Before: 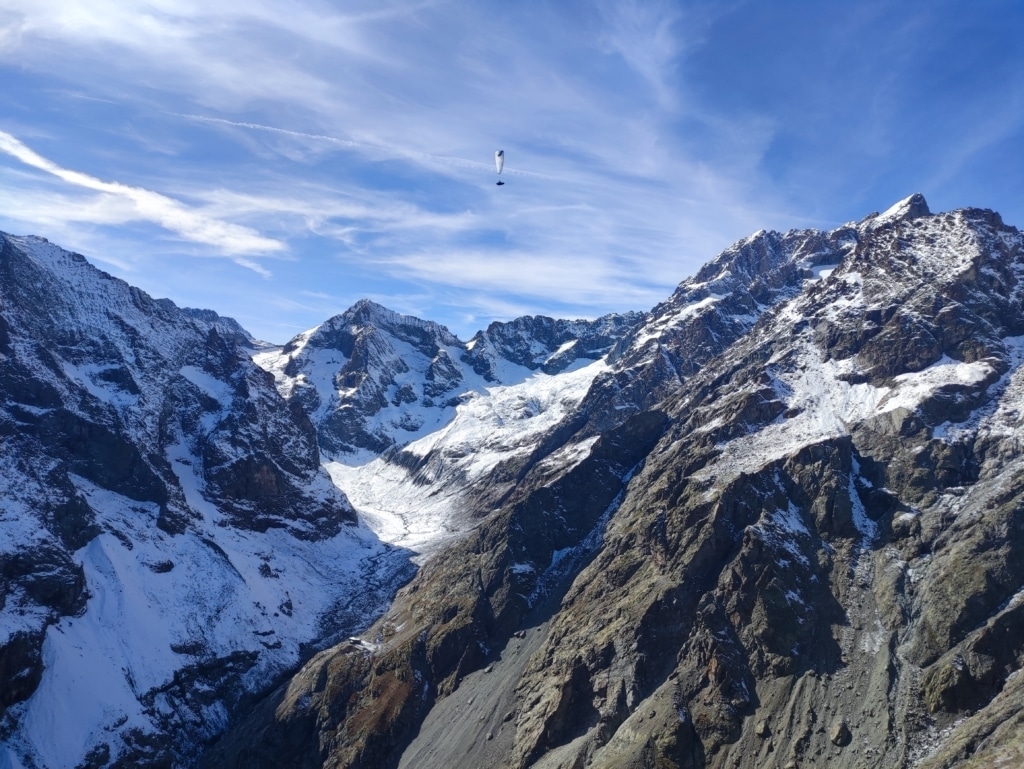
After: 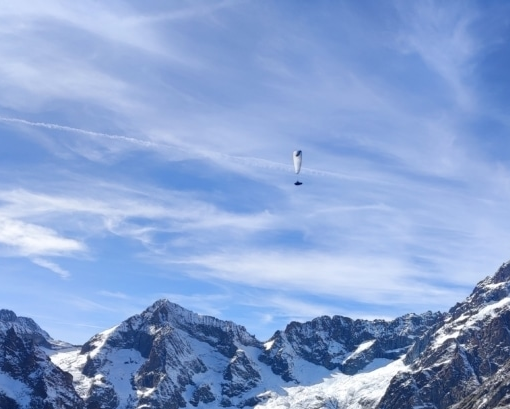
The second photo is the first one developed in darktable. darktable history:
crop: left 19.805%, right 30.37%, bottom 46.684%
